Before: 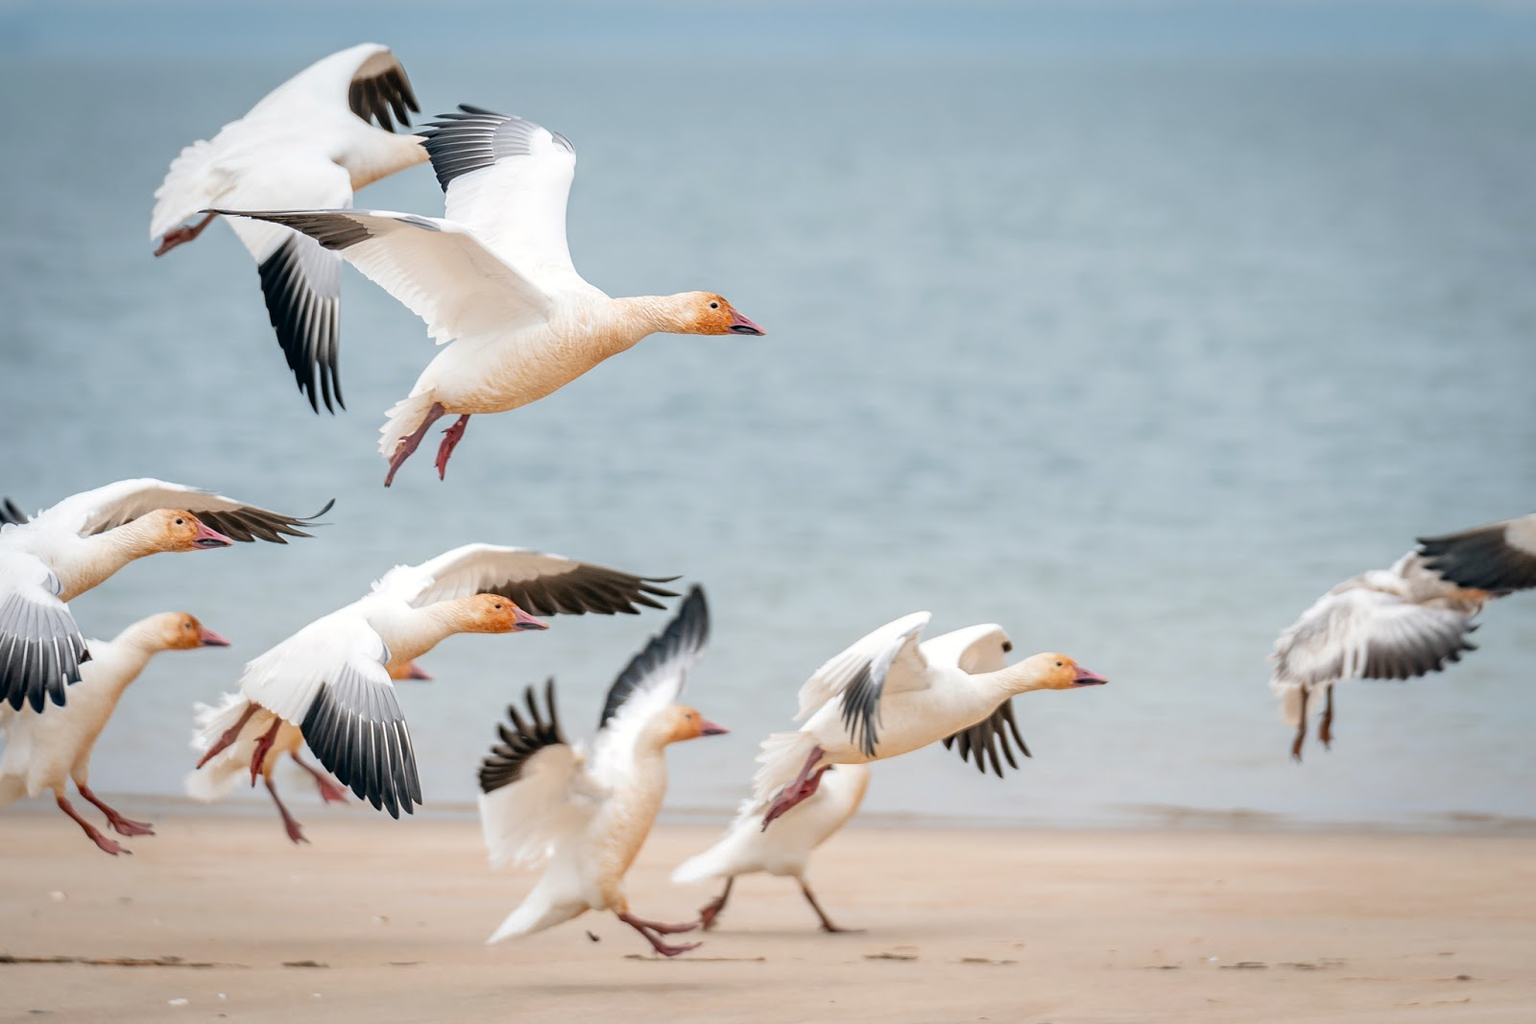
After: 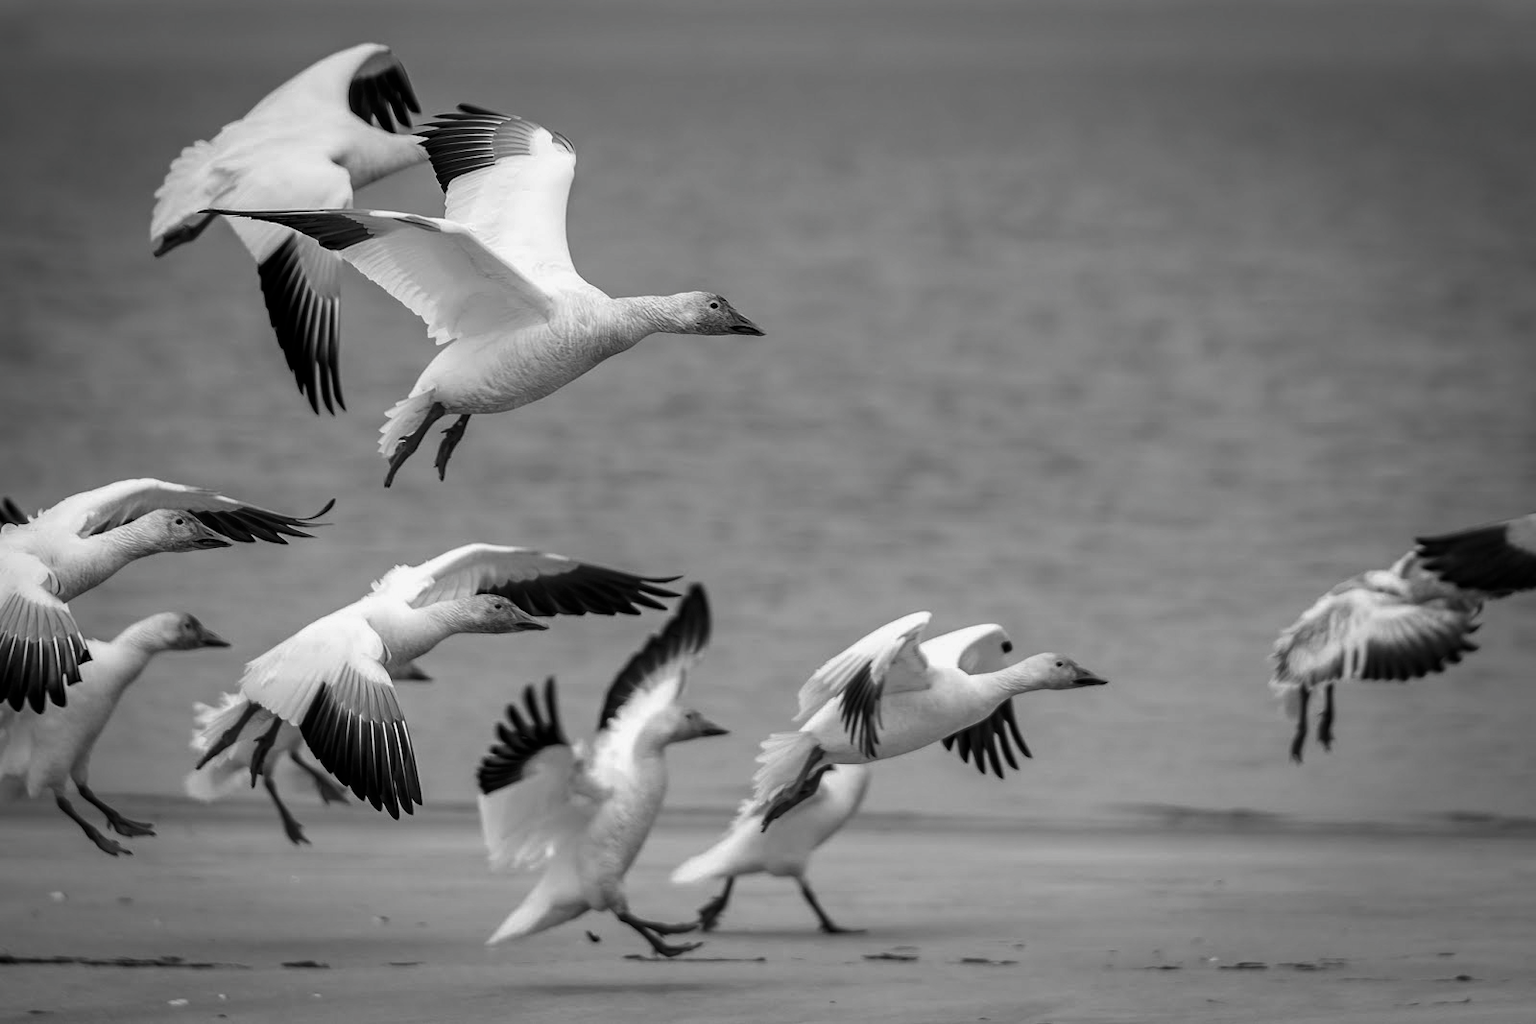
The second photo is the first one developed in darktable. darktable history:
contrast brightness saturation: contrast -0.028, brightness -0.597, saturation -0.994
